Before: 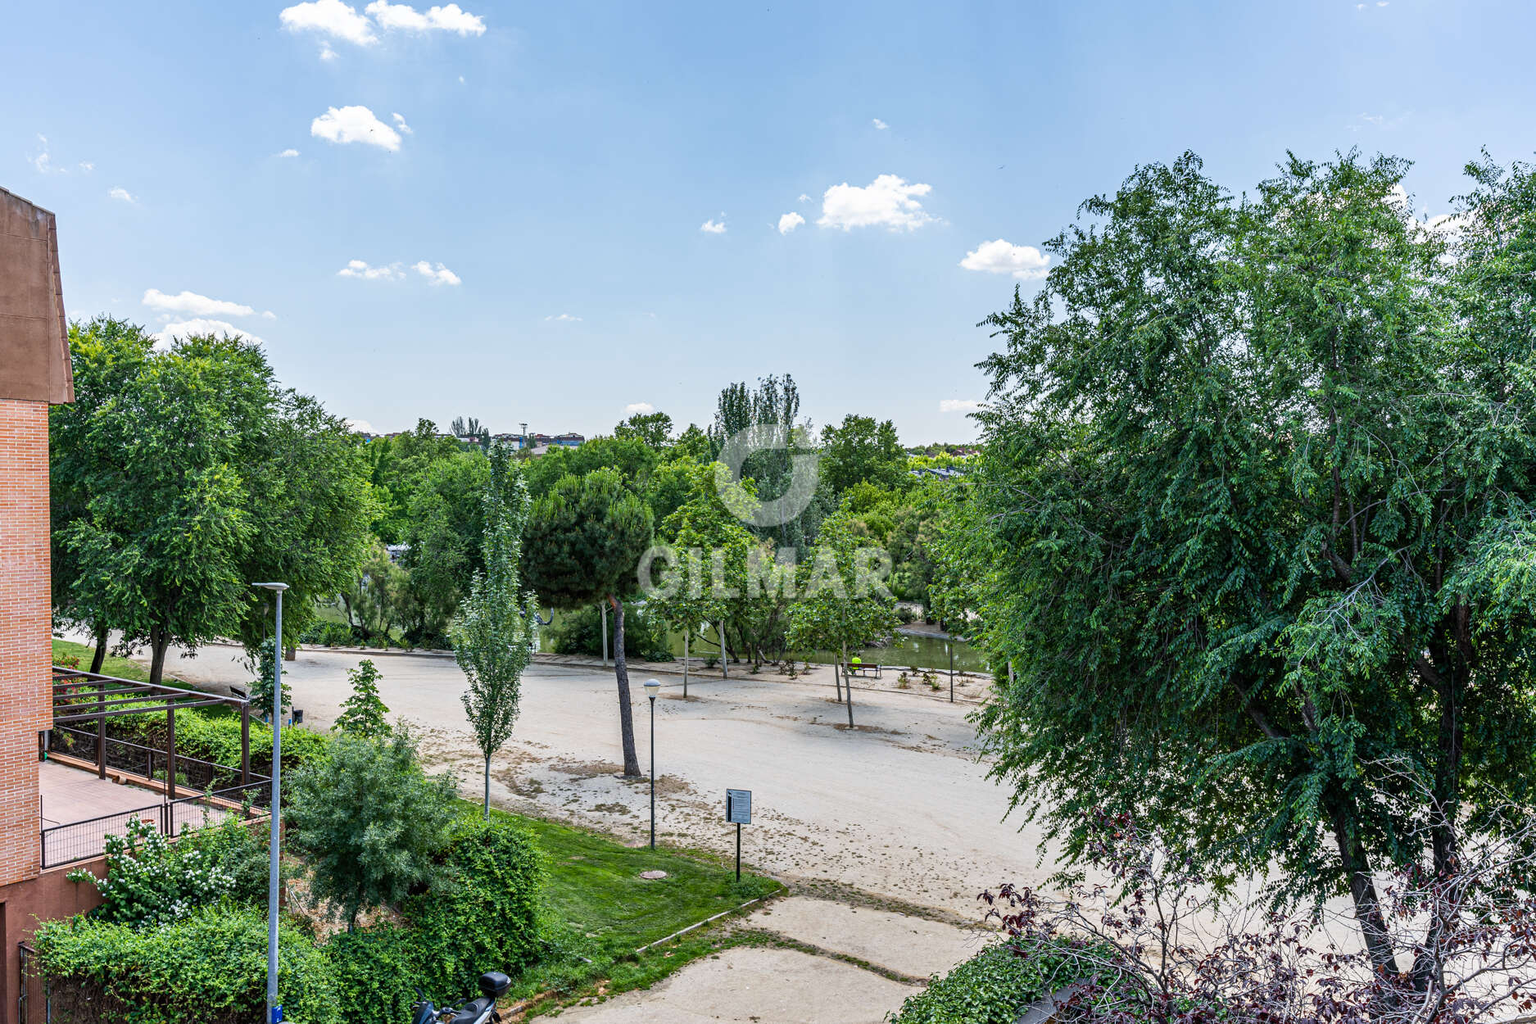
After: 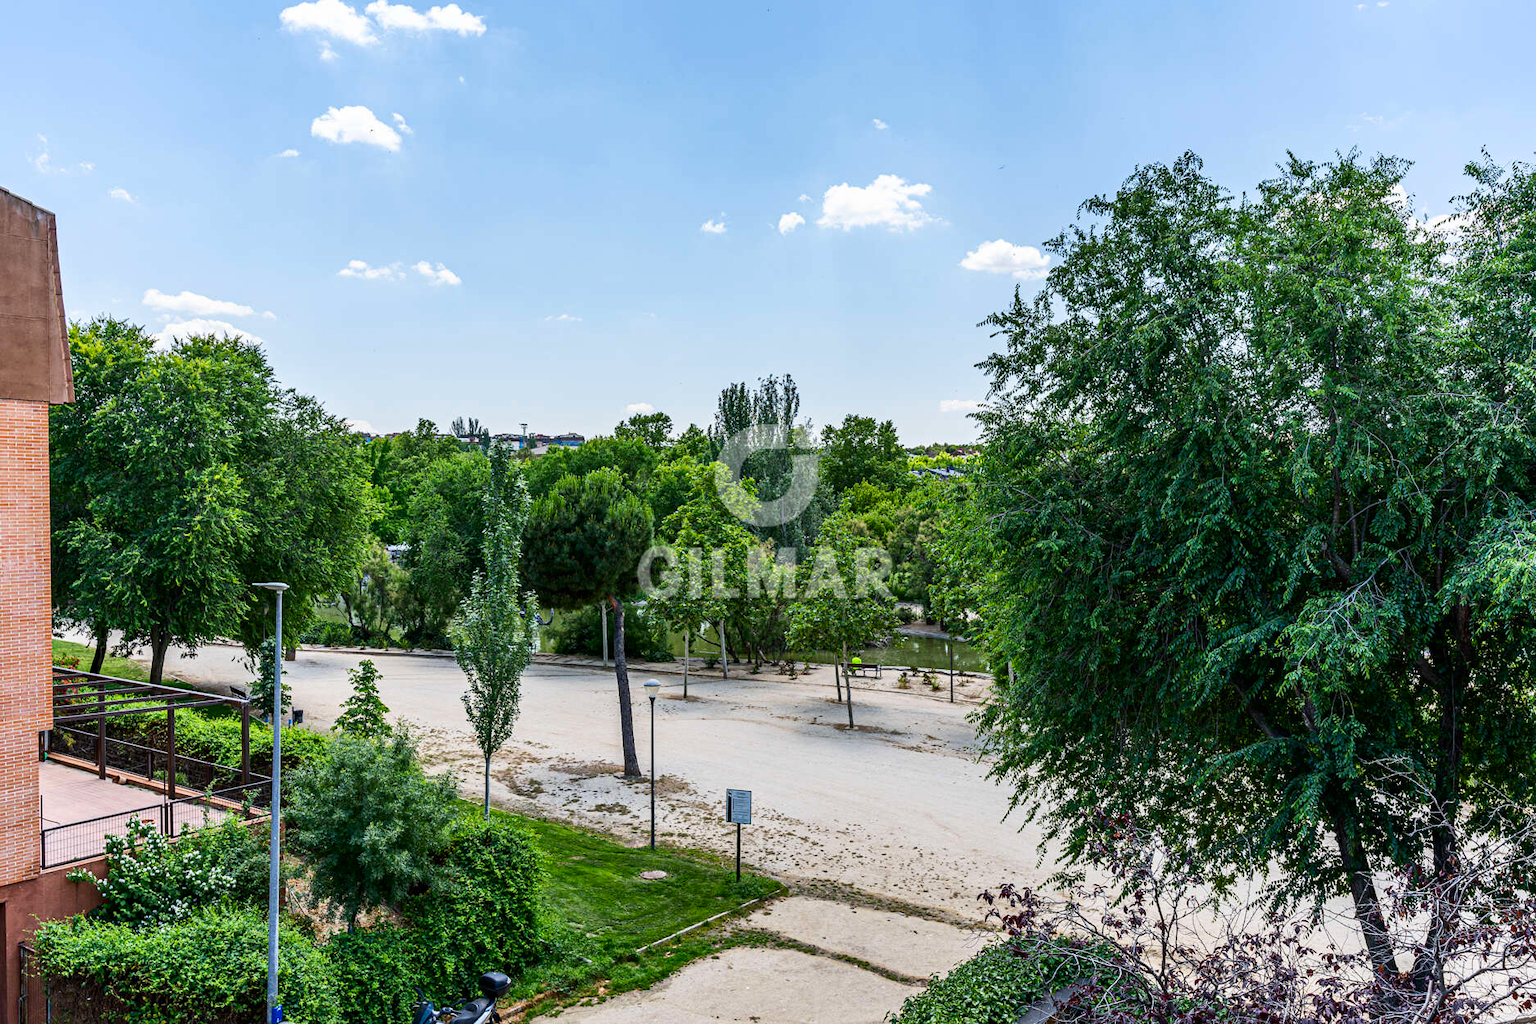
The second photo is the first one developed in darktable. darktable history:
contrast brightness saturation: contrast 0.13, brightness -0.05, saturation 0.16
